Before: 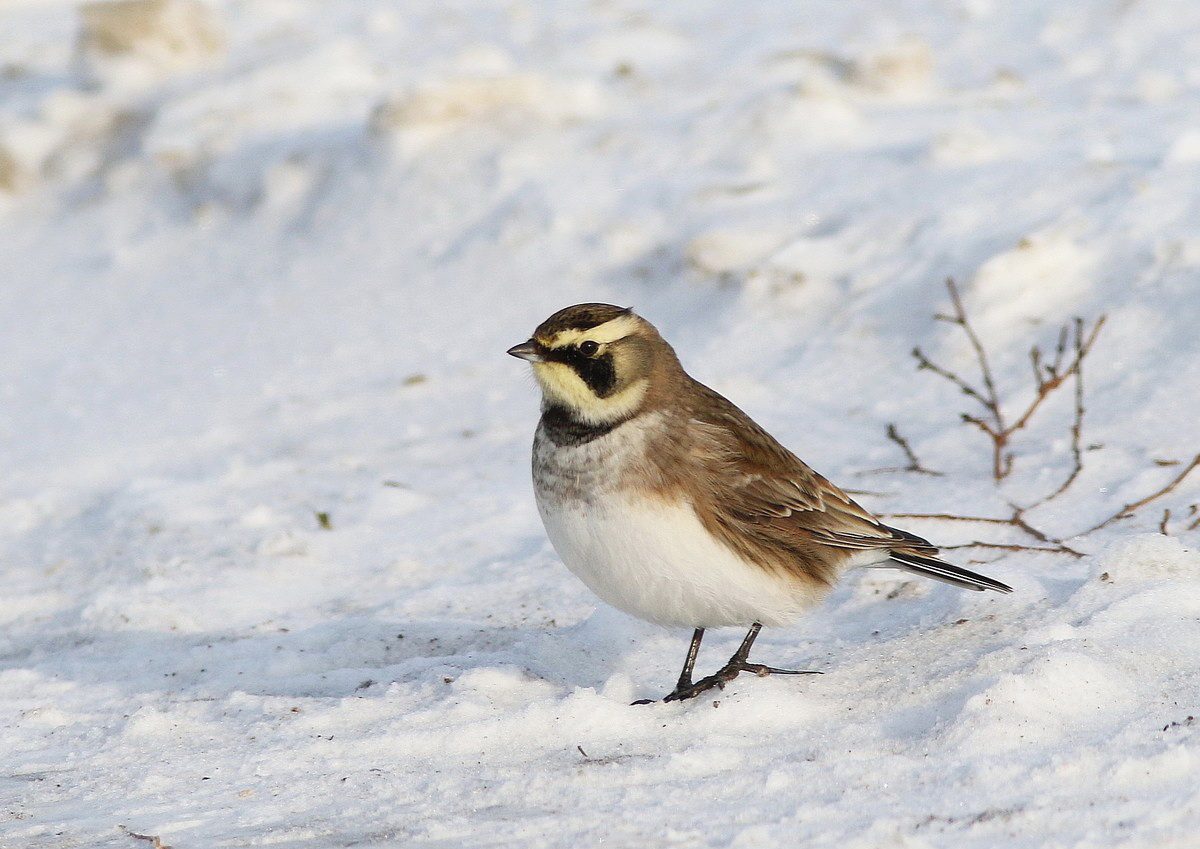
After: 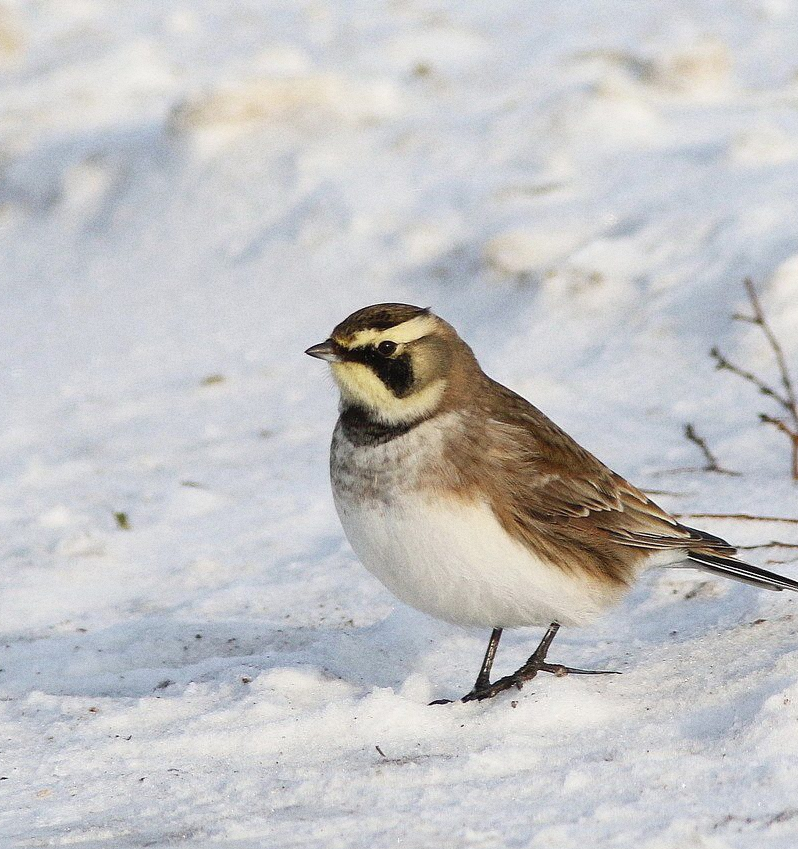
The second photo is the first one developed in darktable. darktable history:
crop: left 16.899%, right 16.556%
grain: coarseness 0.09 ISO
